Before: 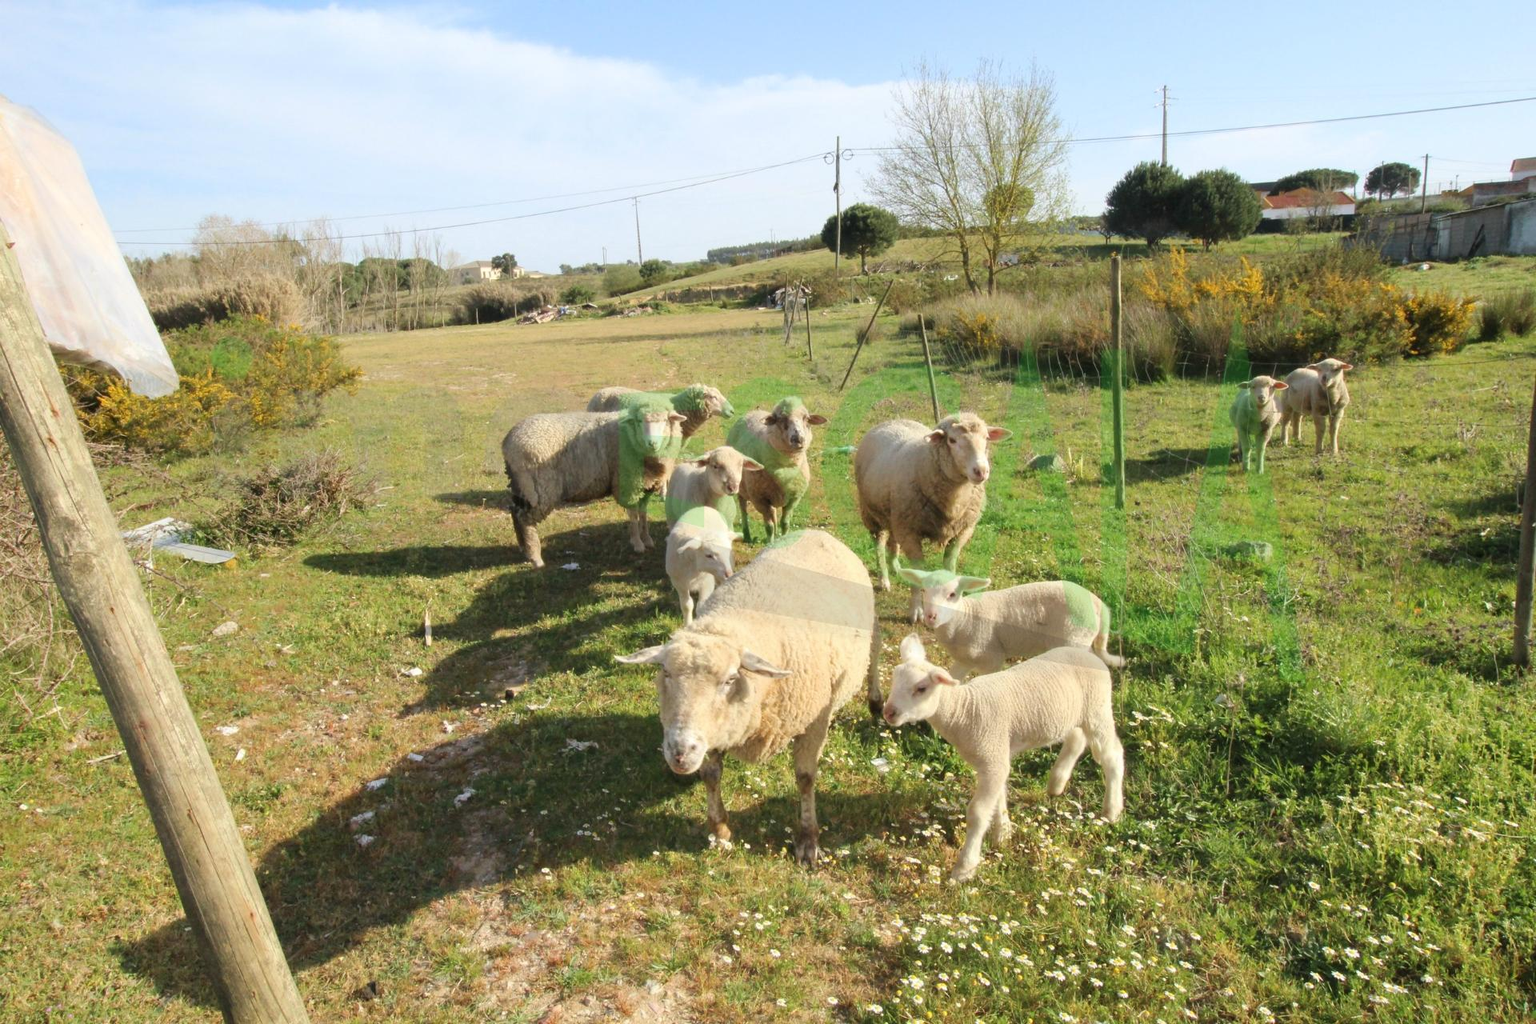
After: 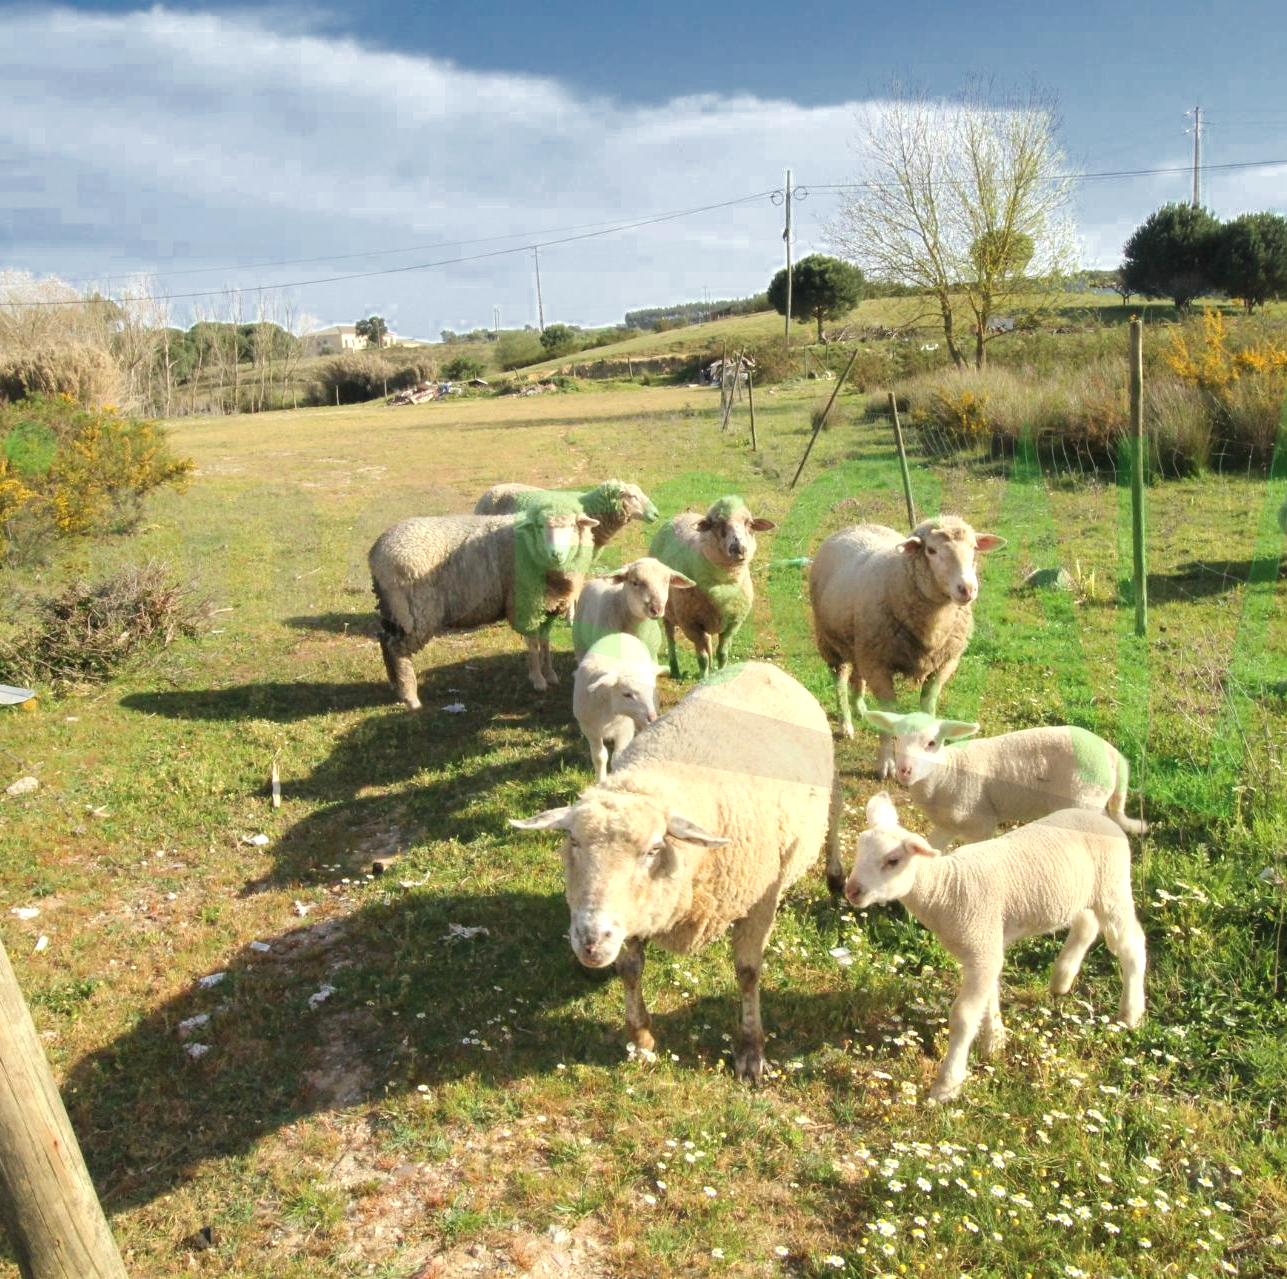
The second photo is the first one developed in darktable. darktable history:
color balance rgb: perceptual saturation grading › global saturation -0.087%, perceptual brilliance grading › highlights 8.087%, perceptual brilliance grading › mid-tones 3.885%, perceptual brilliance grading › shadows 1.441%
crop and rotate: left 13.528%, right 19.439%
color zones: curves: ch0 [(0, 0.497) (0.143, 0.5) (0.286, 0.5) (0.429, 0.483) (0.571, 0.116) (0.714, -0.006) (0.857, 0.28) (1, 0.497)]
tone equalizer: on, module defaults
